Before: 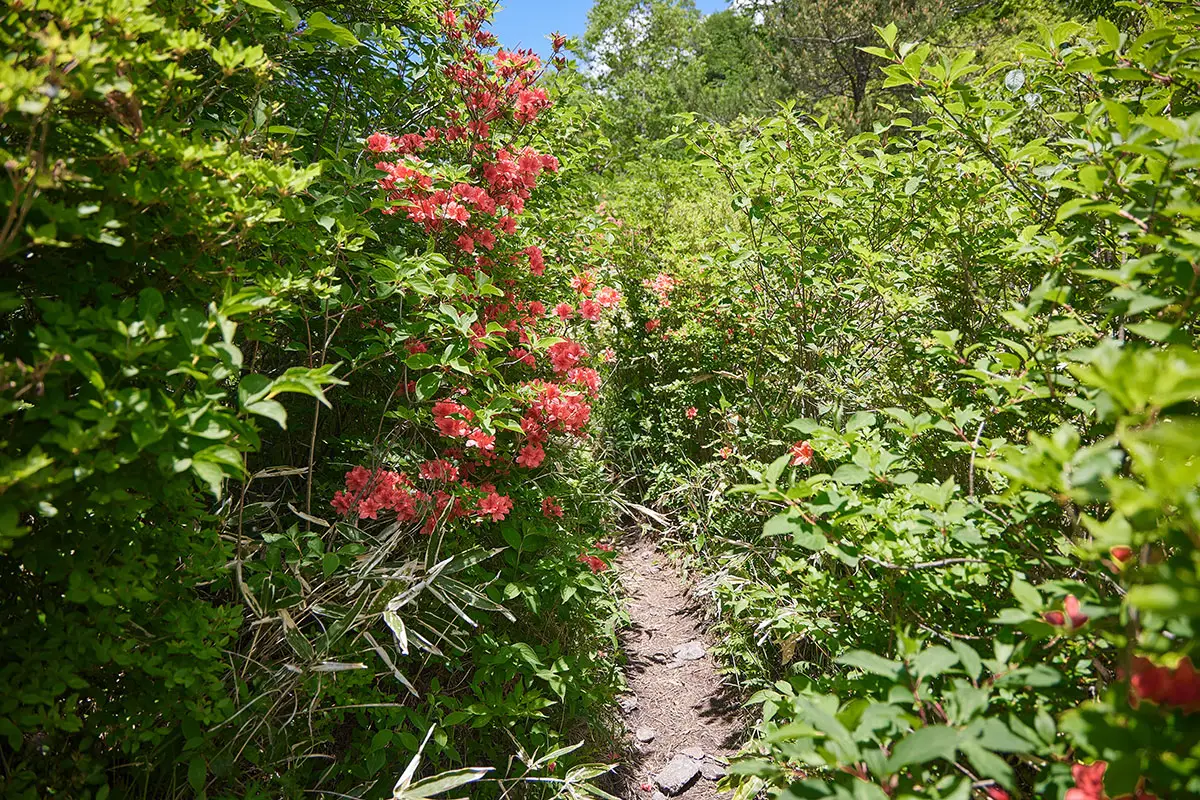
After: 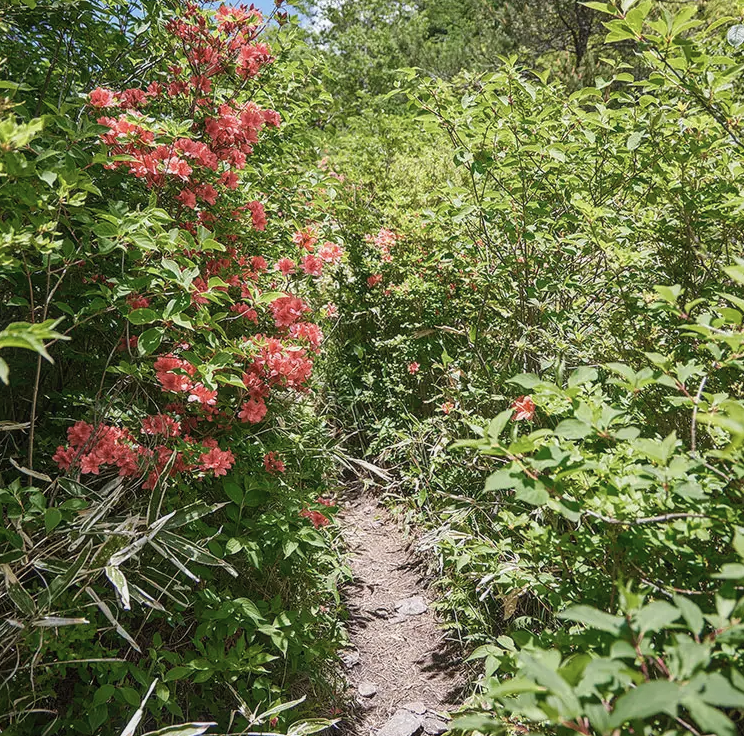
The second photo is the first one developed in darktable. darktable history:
crop and rotate: left 23.234%, top 5.632%, right 14.715%, bottom 2.309%
local contrast: detail 110%
color correction: highlights b* 0.044, saturation 0.82
